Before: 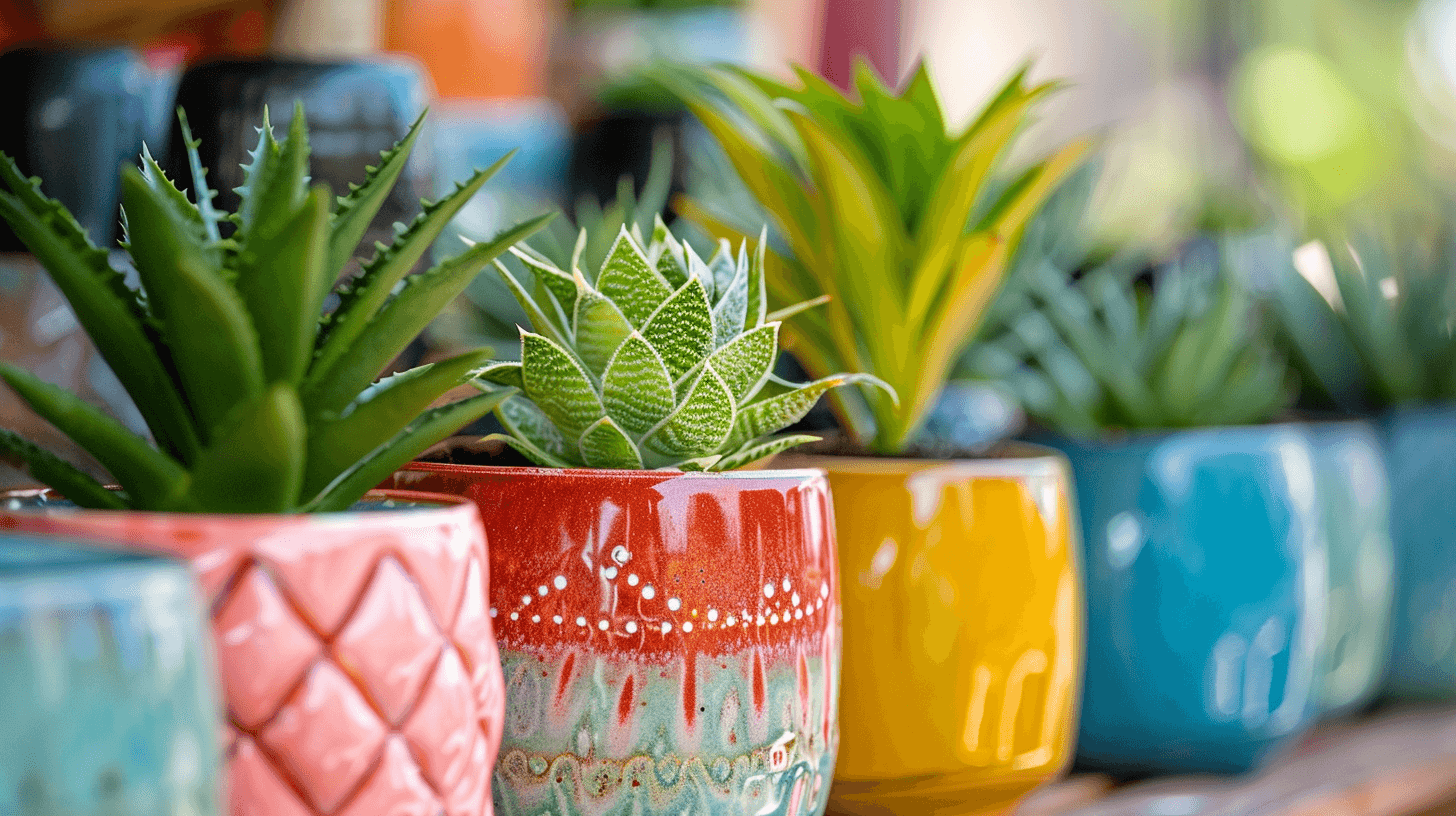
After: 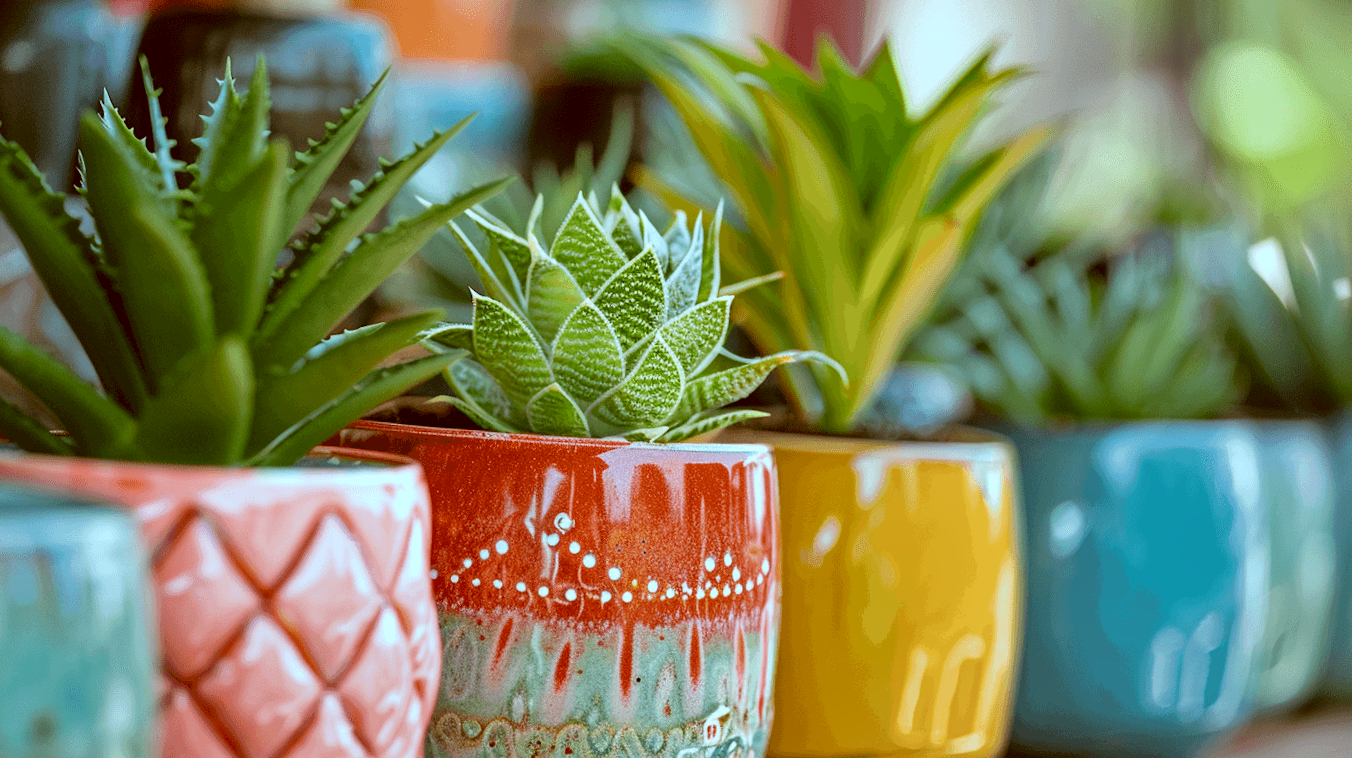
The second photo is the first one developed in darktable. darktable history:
crop and rotate: angle -2.49°
color correction: highlights a* -14.06, highlights b* -16.37, shadows a* 10.02, shadows b* 28.76
contrast brightness saturation: saturation -0.066
shadows and highlights: shadows 30.68, highlights -62.52, soften with gaussian
